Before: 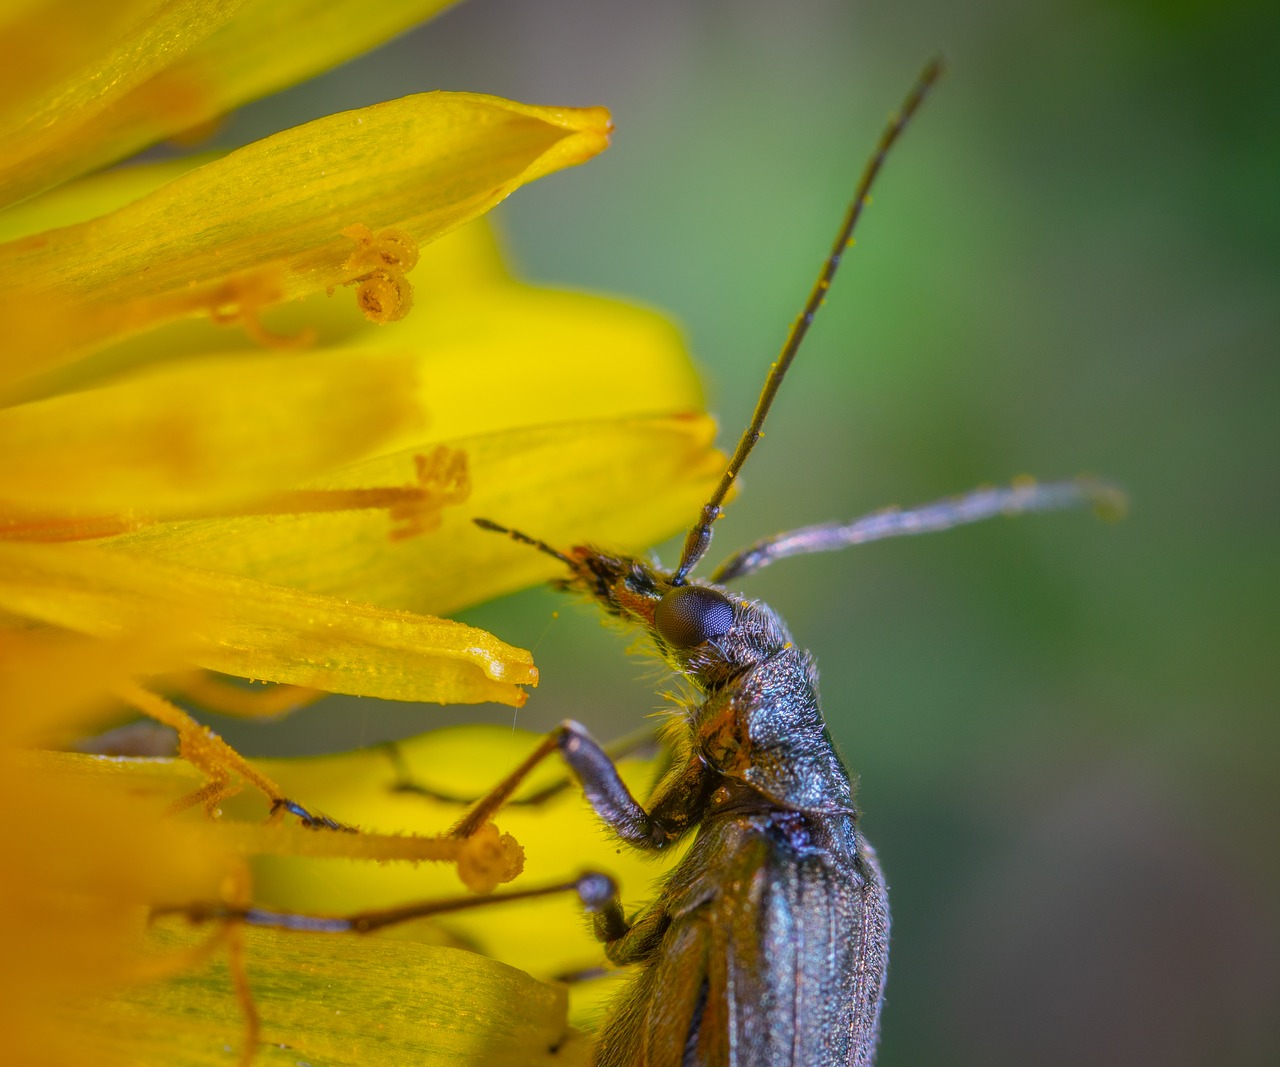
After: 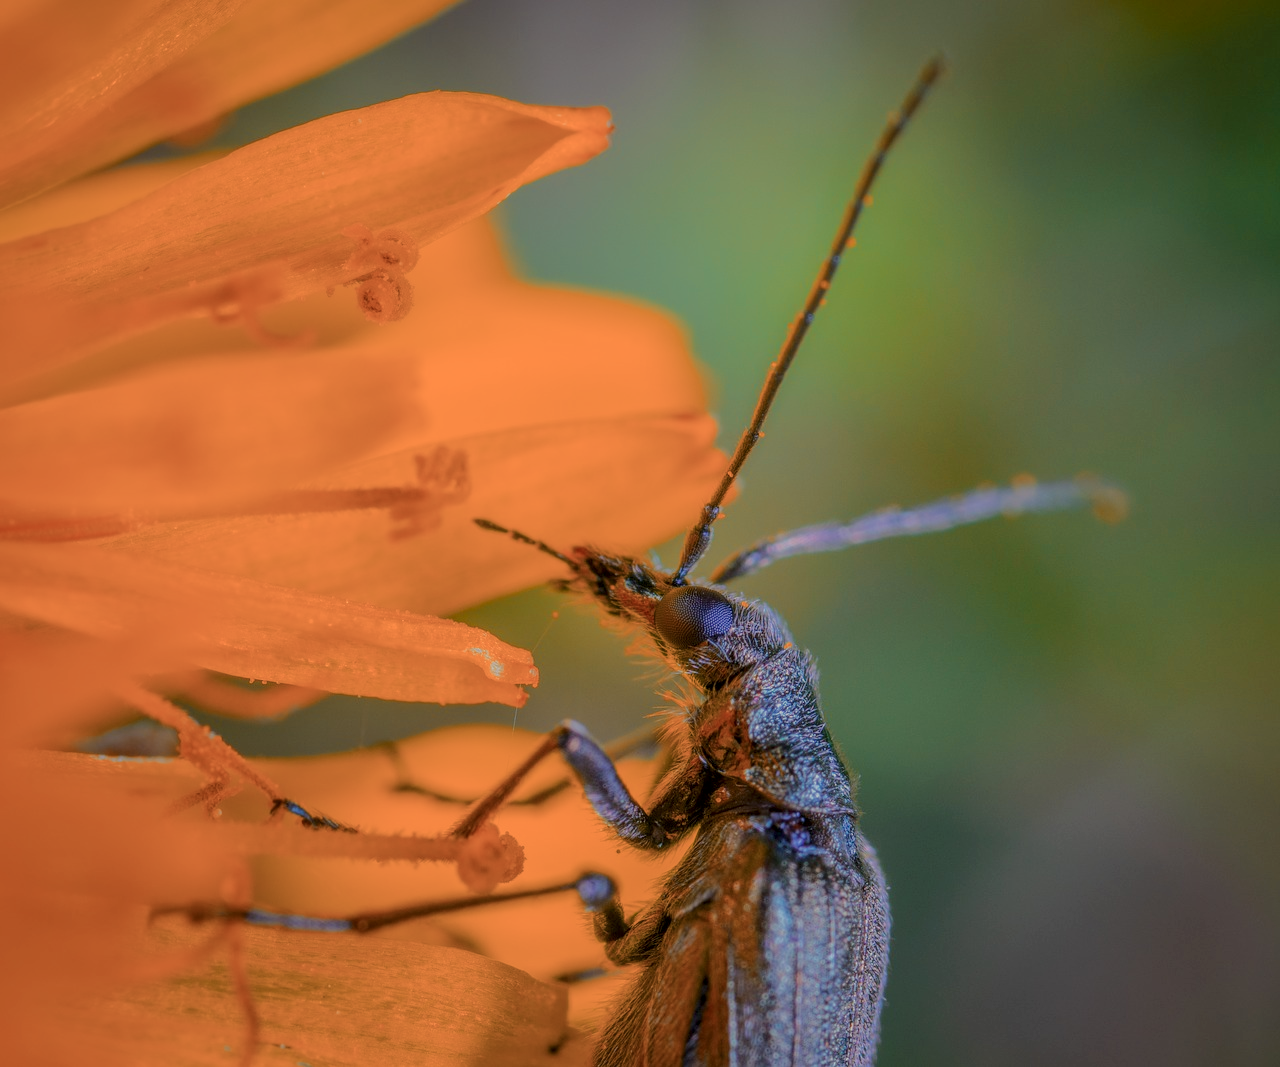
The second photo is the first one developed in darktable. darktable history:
color zones: curves: ch2 [(0, 0.5) (0.084, 0.497) (0.323, 0.335) (0.4, 0.497) (1, 0.5)]
local contrast: on, module defaults
tone equalizer: -8 EV -0.038 EV, -7 EV 0.036 EV, -6 EV -0.008 EV, -5 EV 0.004 EV, -4 EV -0.039 EV, -3 EV -0.236 EV, -2 EV -0.672 EV, -1 EV -0.989 EV, +0 EV -0.97 EV, edges refinement/feathering 500, mask exposure compensation -1.57 EV, preserve details no
